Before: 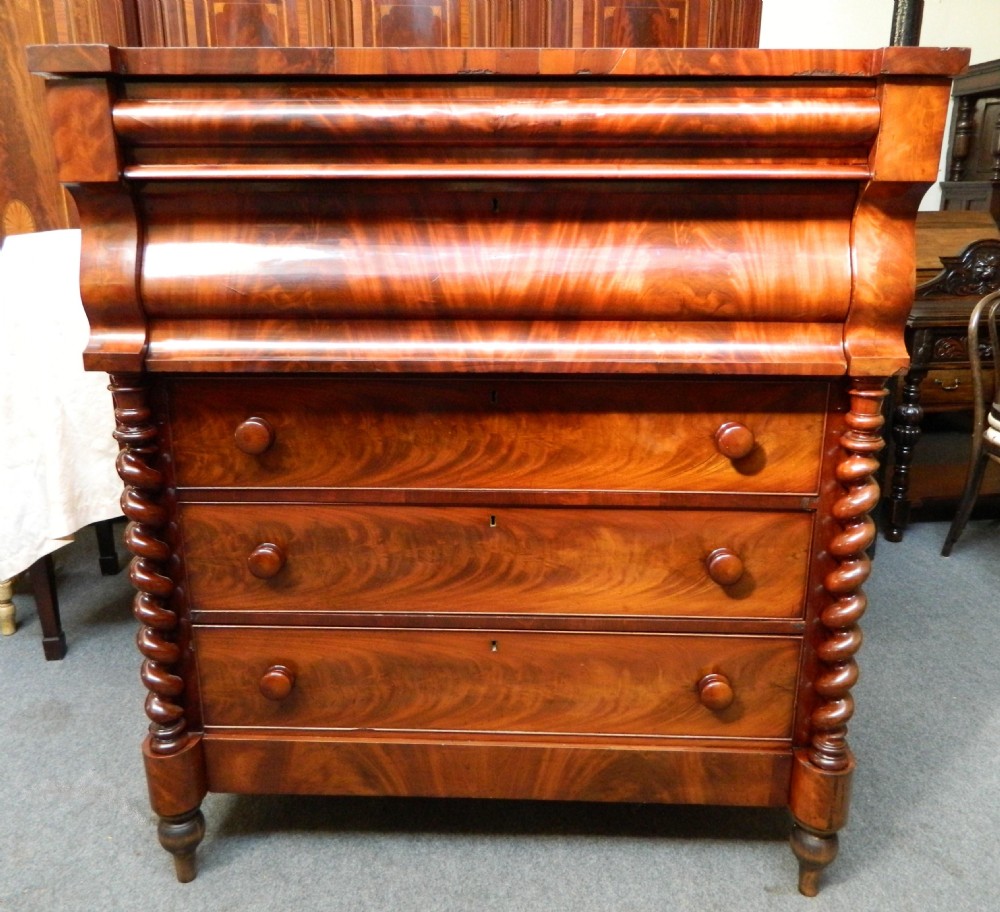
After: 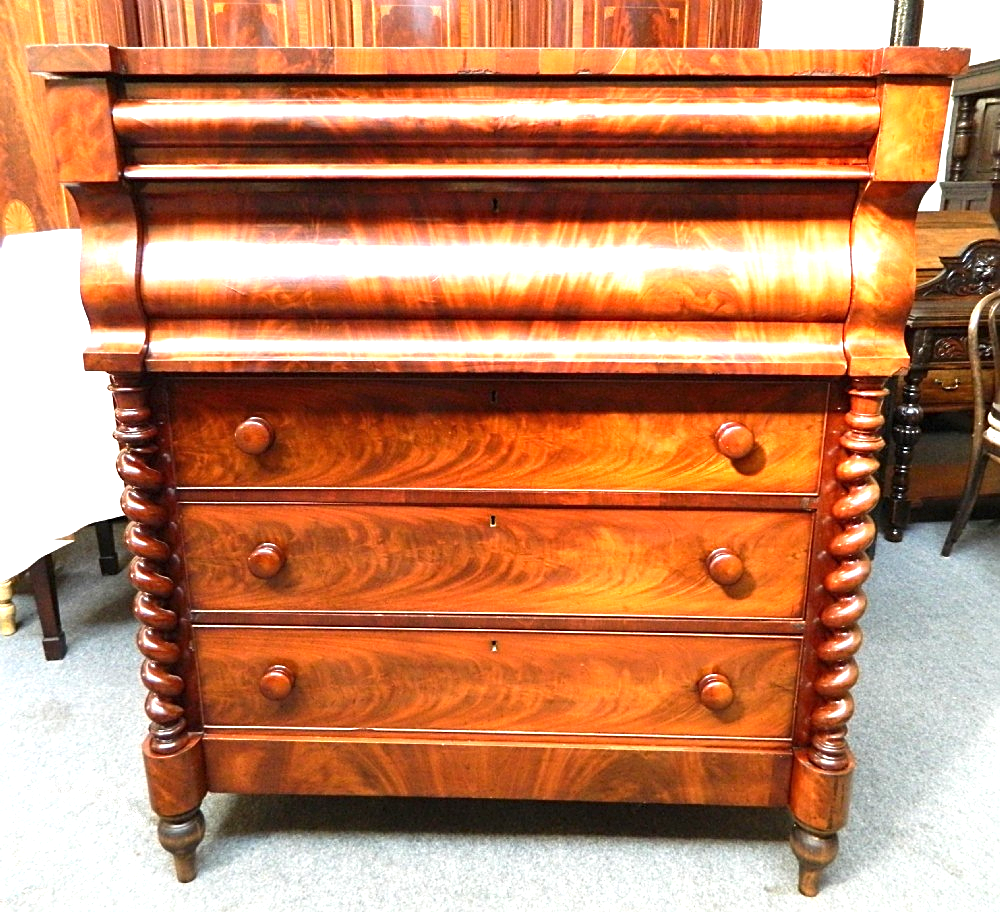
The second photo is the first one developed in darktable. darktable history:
sharpen: on, module defaults
exposure: black level correction 0, exposure 1.2 EV, compensate highlight preservation false
